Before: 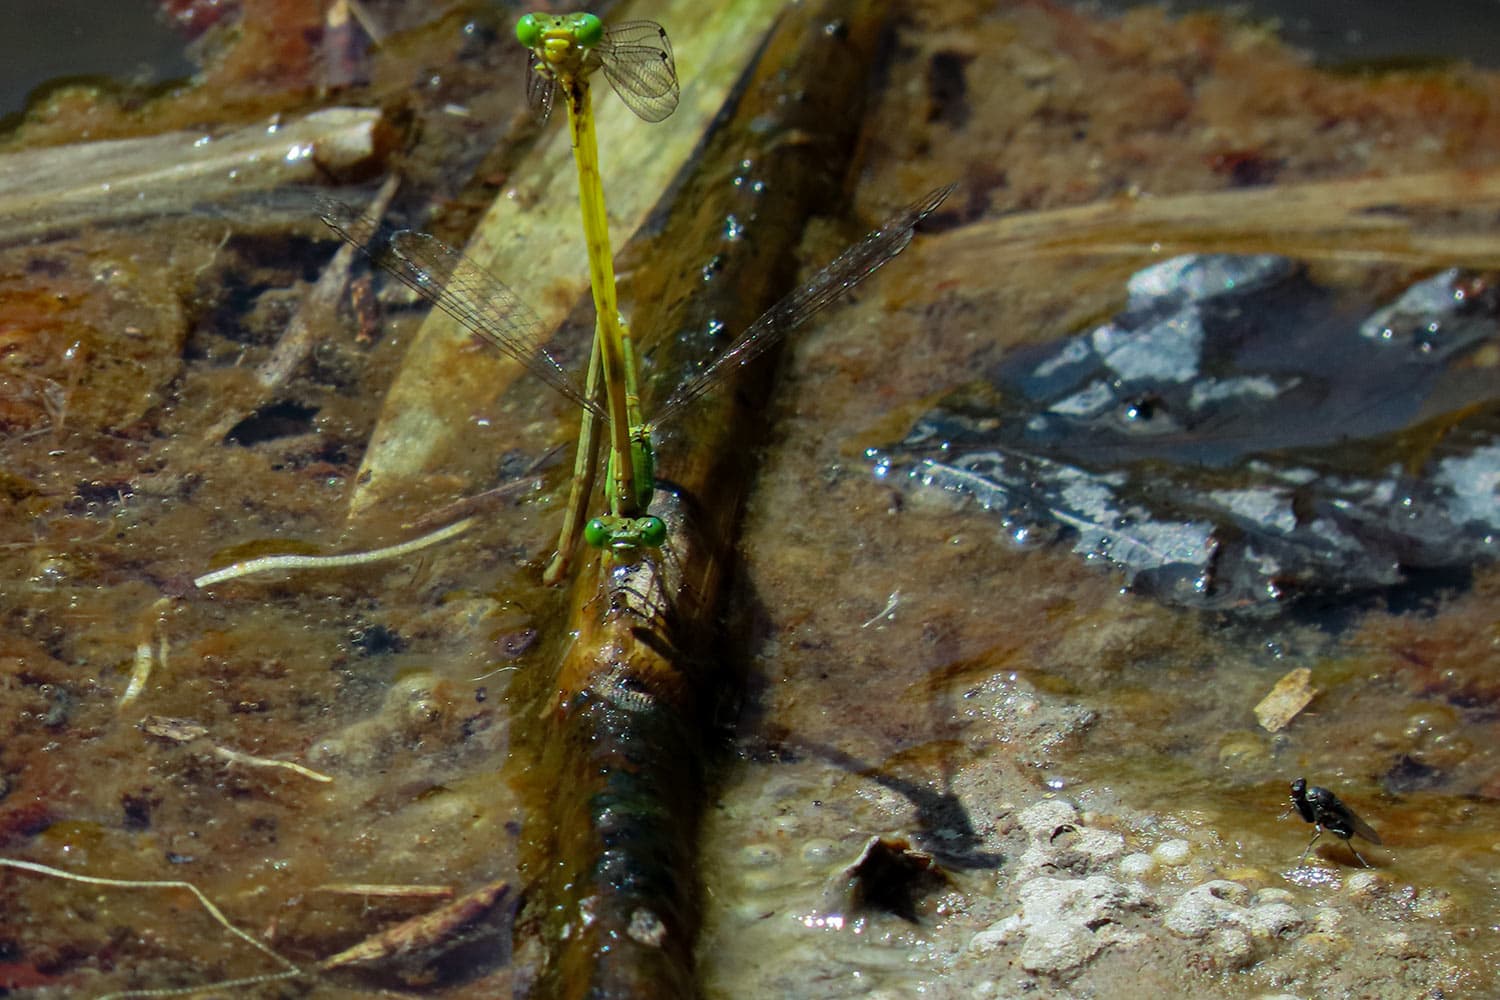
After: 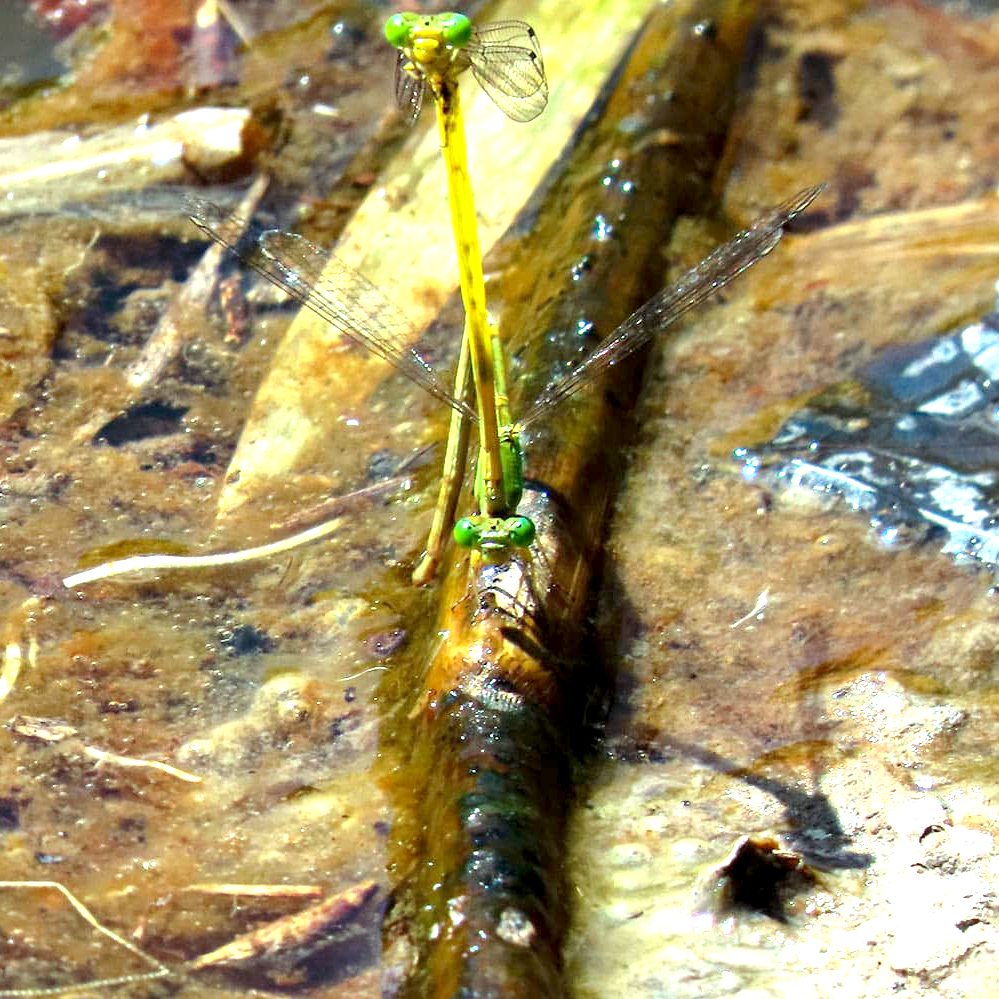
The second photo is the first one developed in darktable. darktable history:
exposure: black level correction 0.001, exposure 1.84 EV, compensate highlight preservation false
crop and rotate: left 8.786%, right 24.548%
